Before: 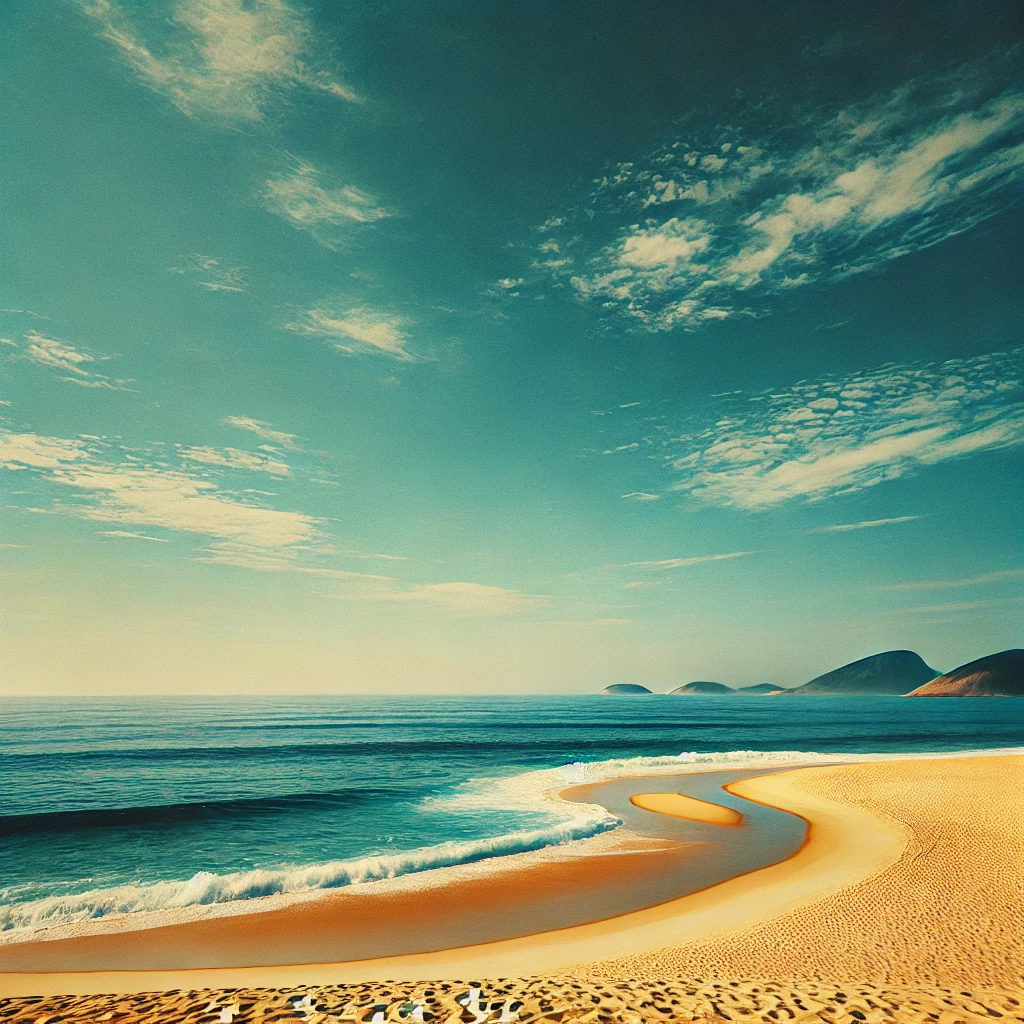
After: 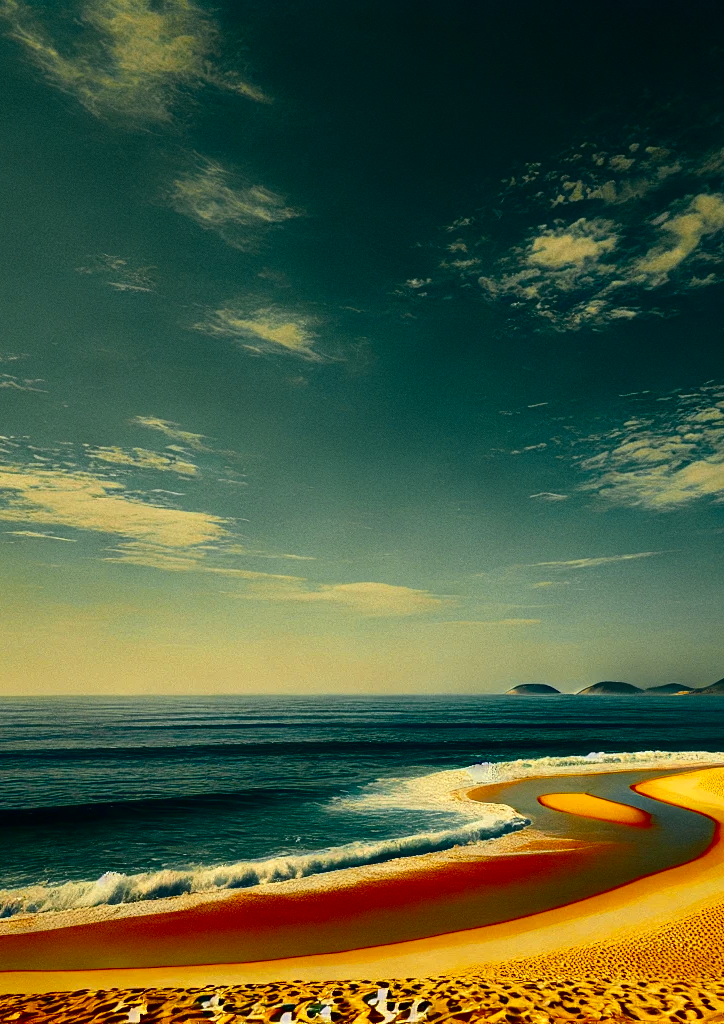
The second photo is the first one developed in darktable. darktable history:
crop and rotate: left 9.061%, right 20.142%
color zones: curves: ch0 [(0, 0.511) (0.143, 0.531) (0.286, 0.56) (0.429, 0.5) (0.571, 0.5) (0.714, 0.5) (0.857, 0.5) (1, 0.5)]; ch1 [(0, 0.525) (0.143, 0.705) (0.286, 0.715) (0.429, 0.35) (0.571, 0.35) (0.714, 0.35) (0.857, 0.4) (1, 0.4)]; ch2 [(0, 0.572) (0.143, 0.512) (0.286, 0.473) (0.429, 0.45) (0.571, 0.5) (0.714, 0.5) (0.857, 0.518) (1, 0.518)]
contrast brightness saturation: contrast 0.09, brightness -0.59, saturation 0.17
